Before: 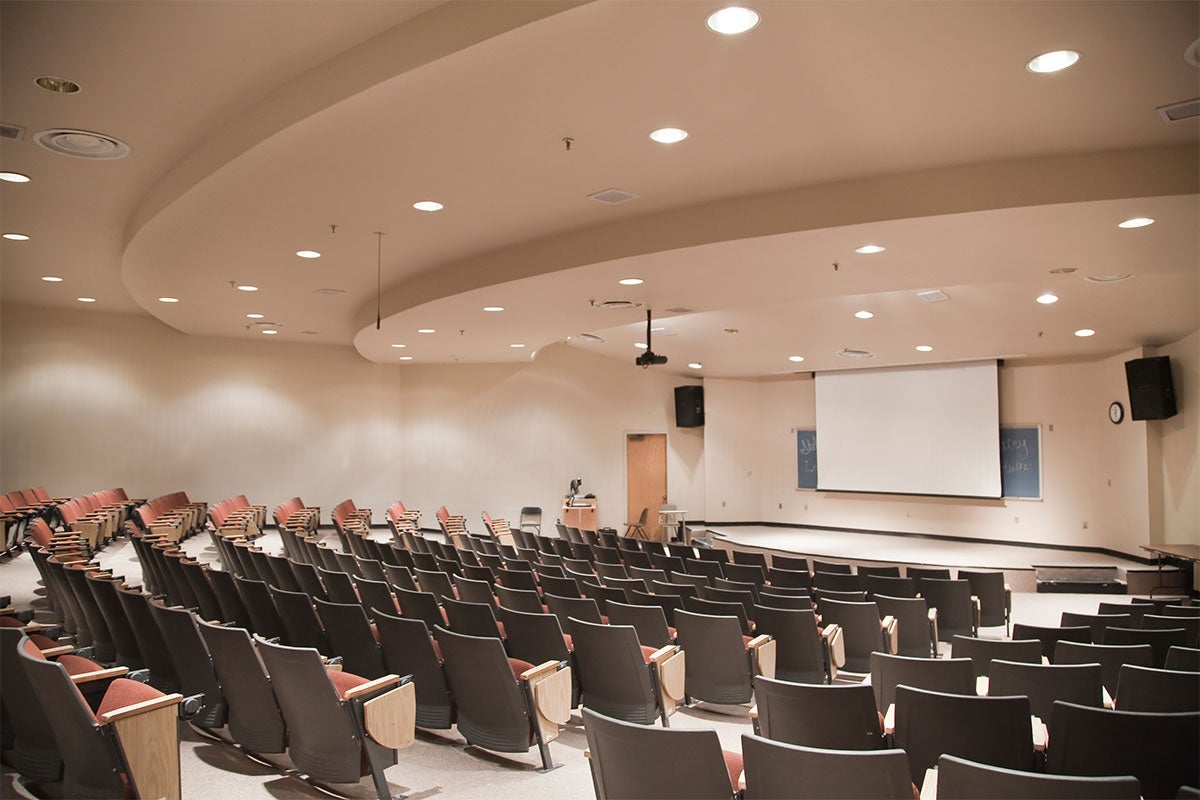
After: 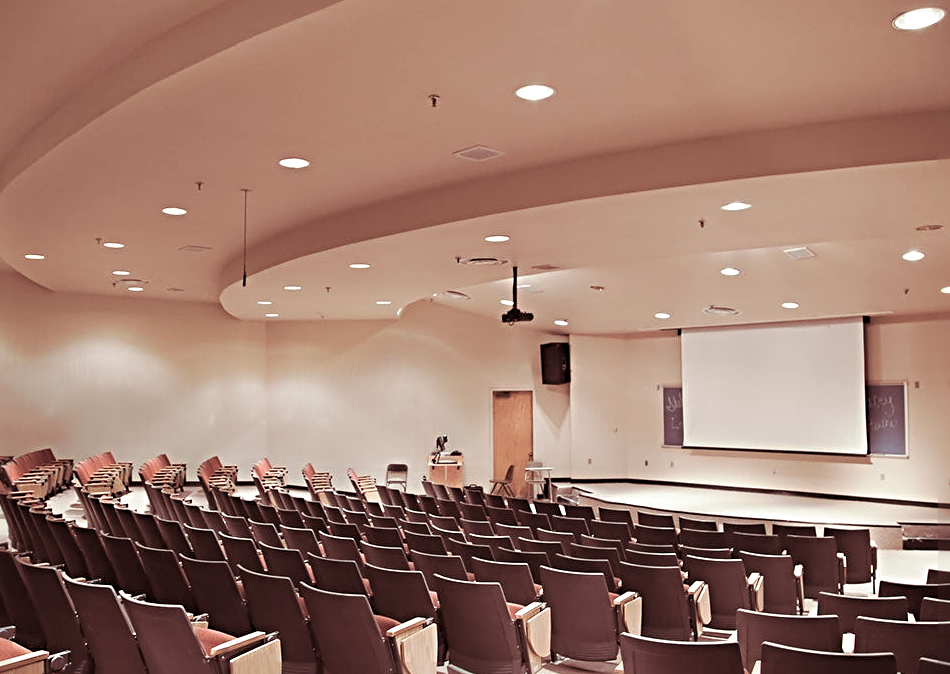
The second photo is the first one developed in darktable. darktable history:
crop: left 11.225%, top 5.381%, right 9.565%, bottom 10.314%
sharpen: radius 4.883
split-toning: on, module defaults
